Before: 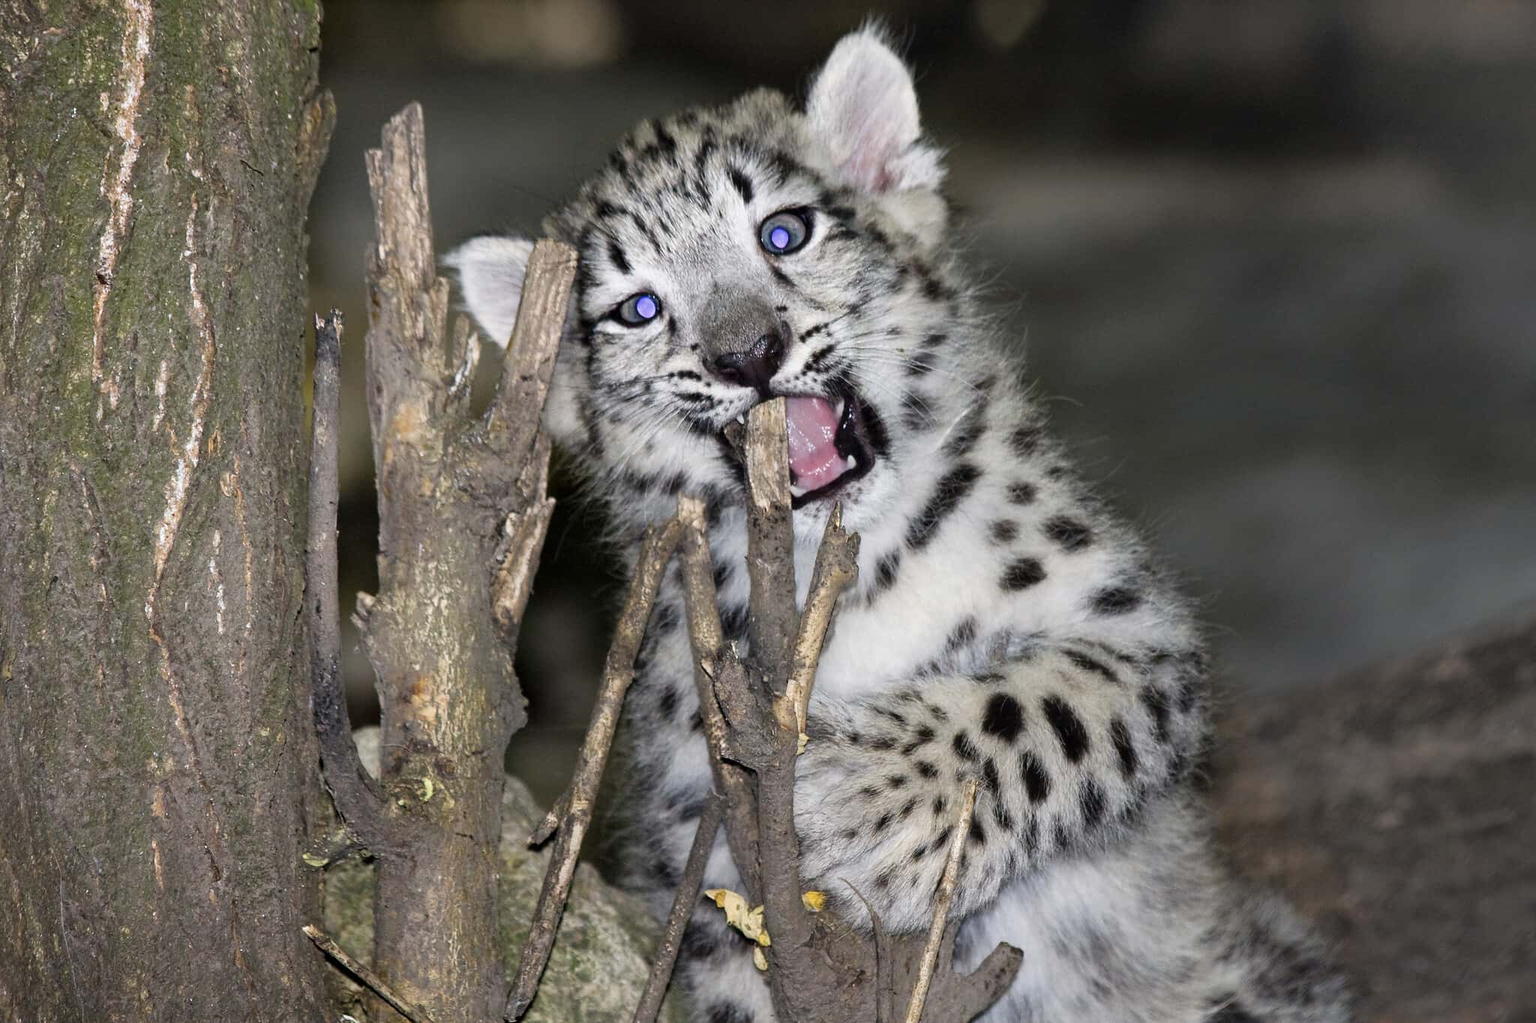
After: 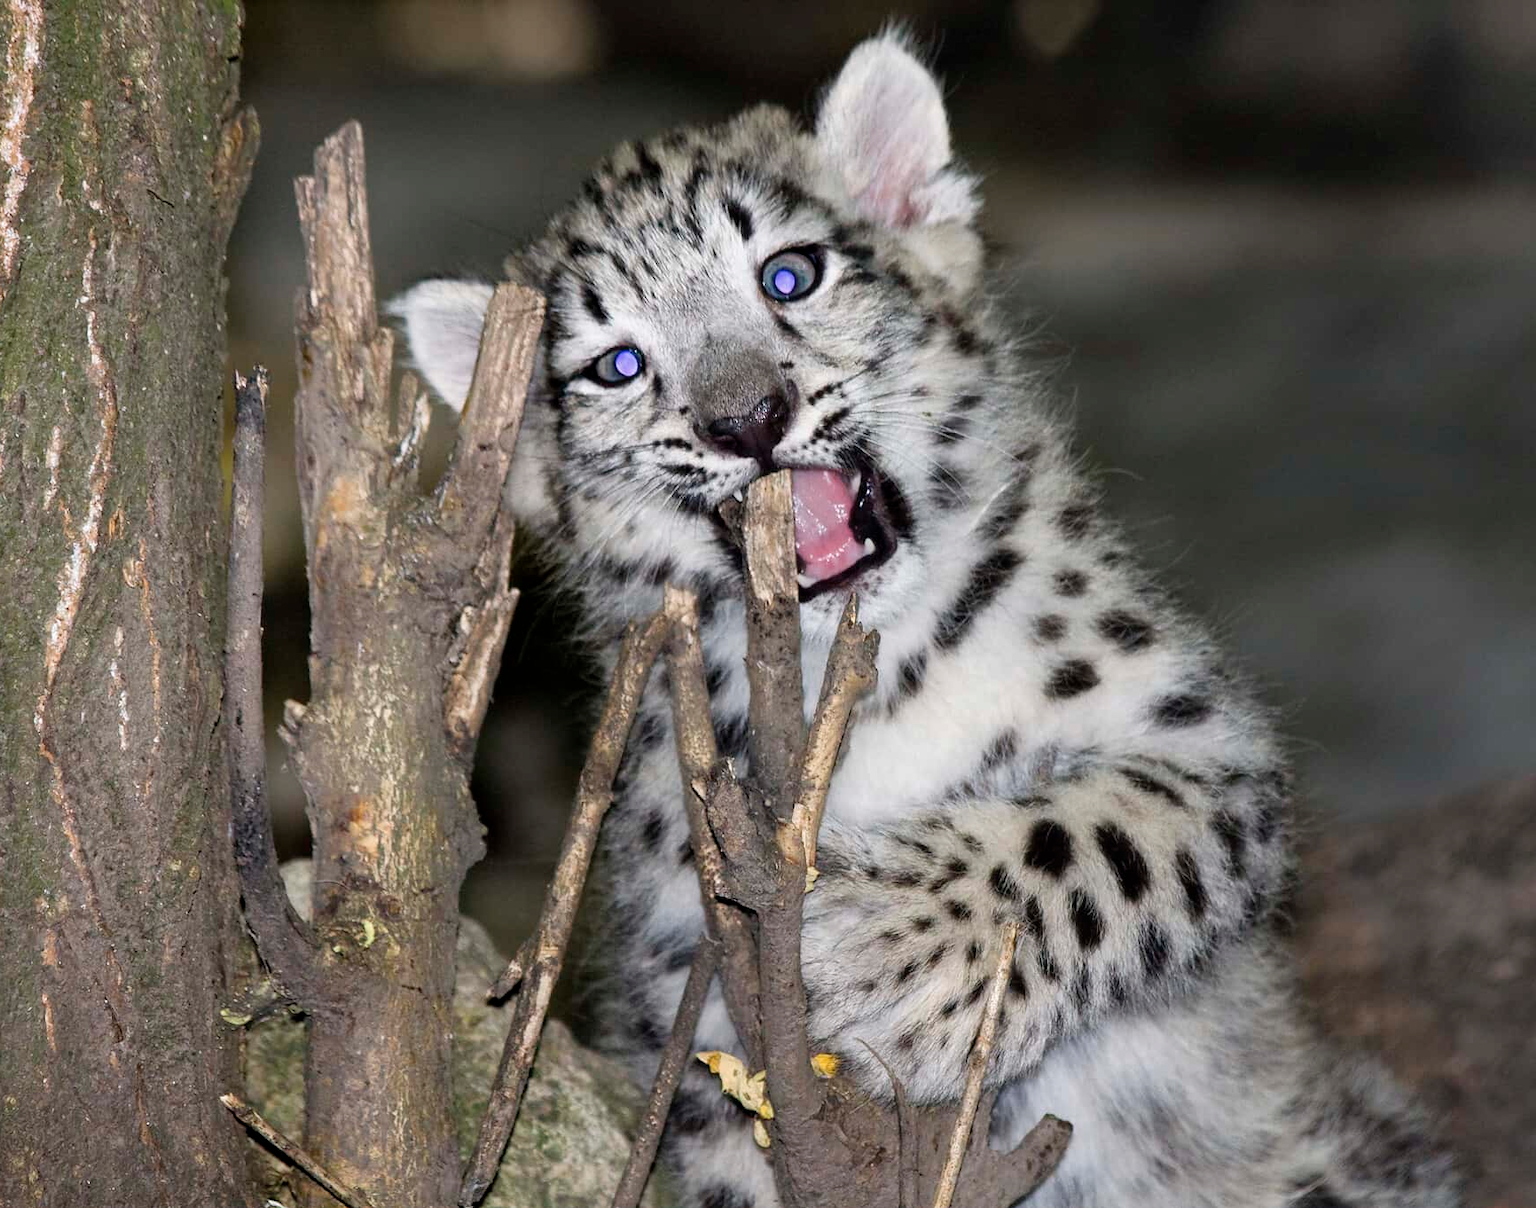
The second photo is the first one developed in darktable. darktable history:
crop: left 7.584%, right 7.826%
